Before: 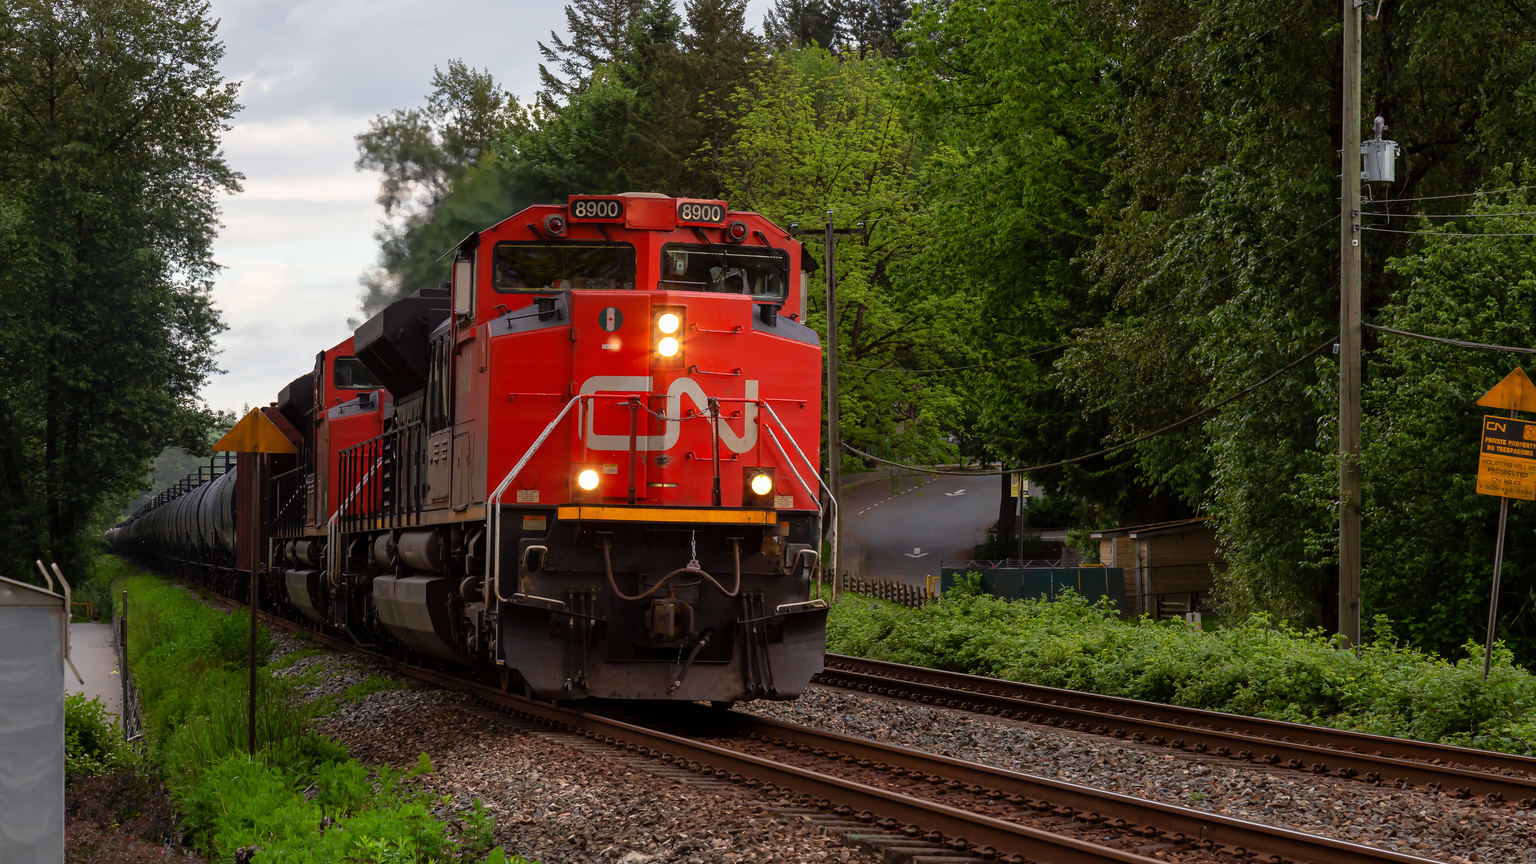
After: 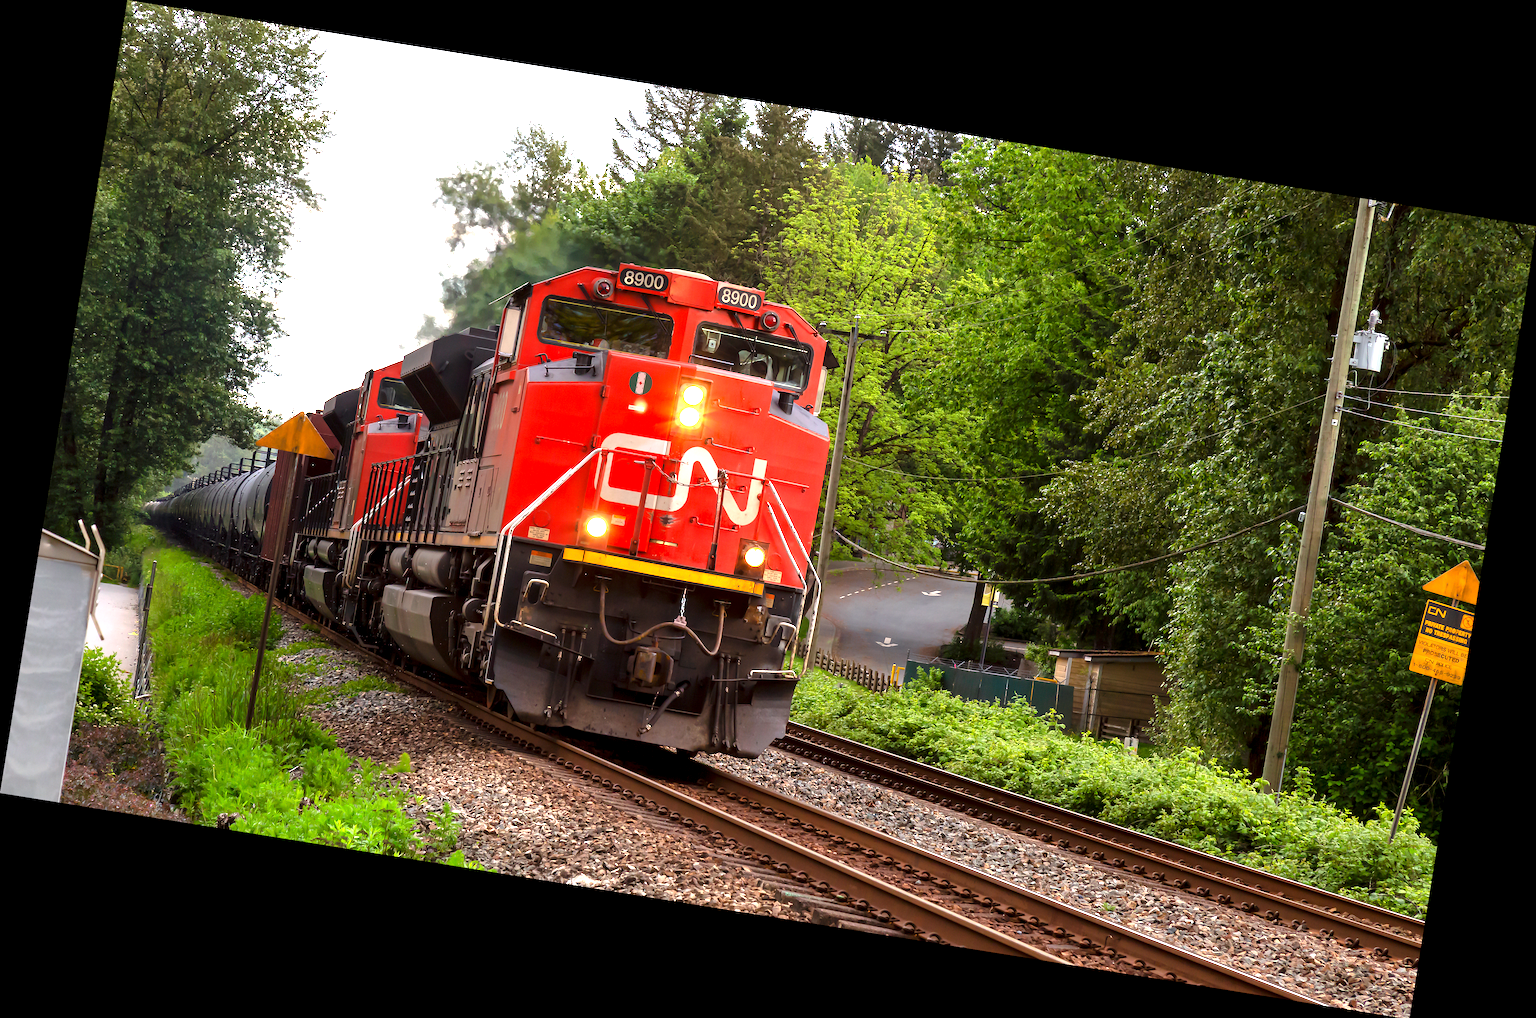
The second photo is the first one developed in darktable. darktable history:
exposure: black level correction 0.001, exposure 1.719 EV, compensate exposure bias true, compensate highlight preservation false
rotate and perspective: rotation 9.12°, automatic cropping off
